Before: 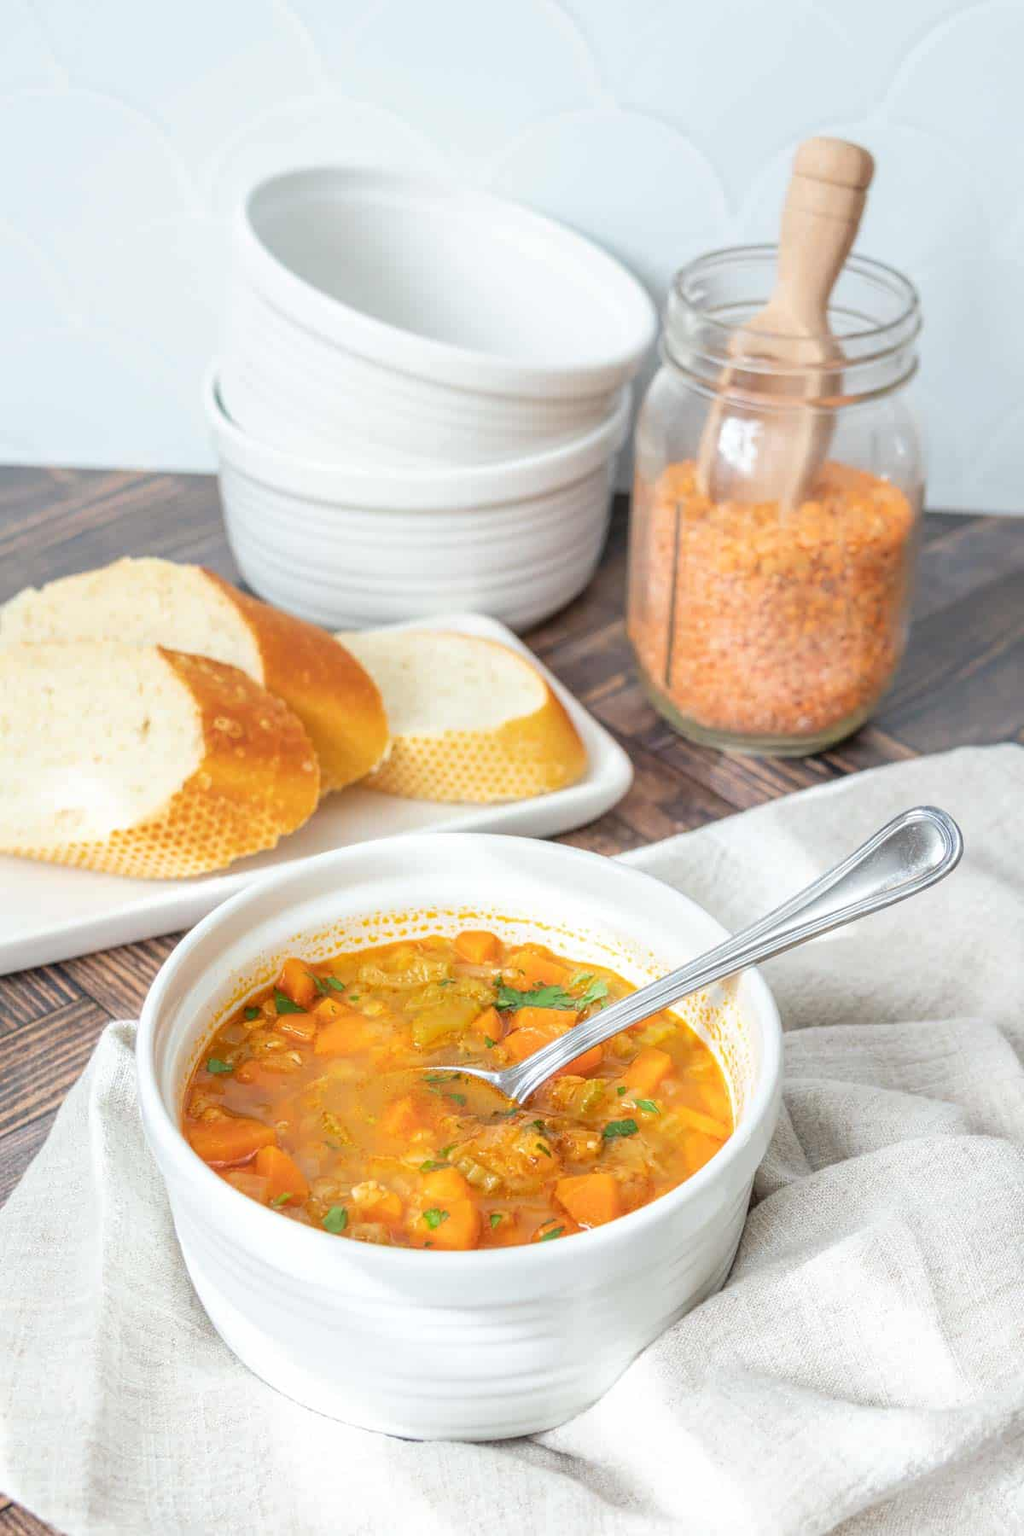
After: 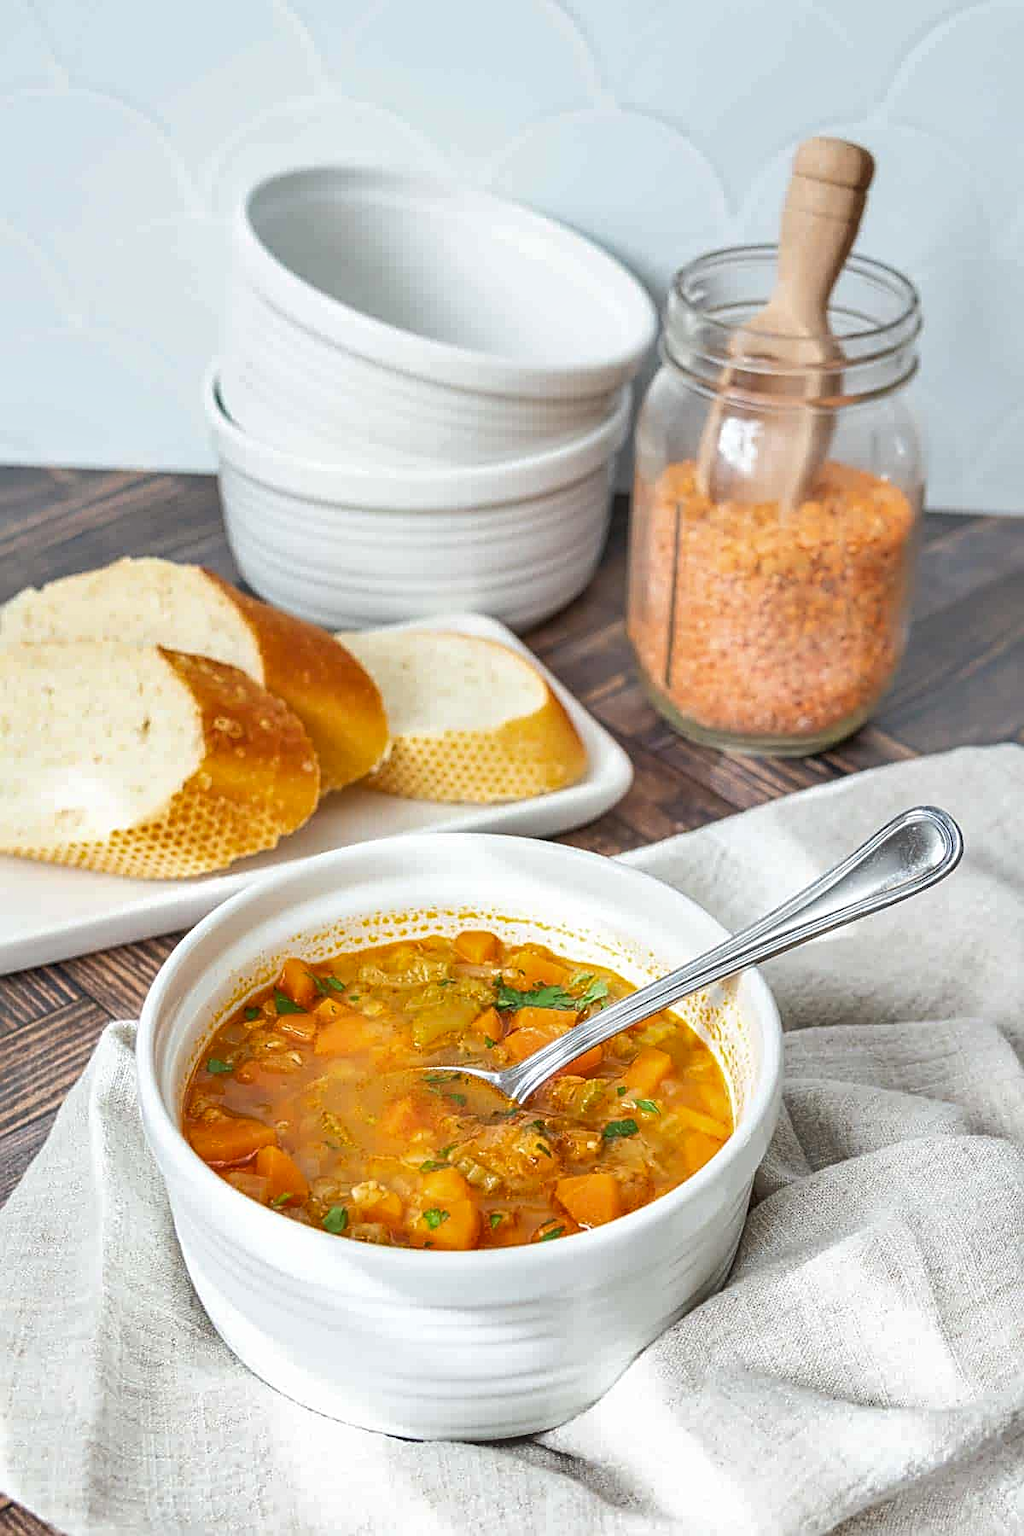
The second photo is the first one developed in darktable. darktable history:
sharpen: radius 2.536, amount 0.618
shadows and highlights: soften with gaussian
